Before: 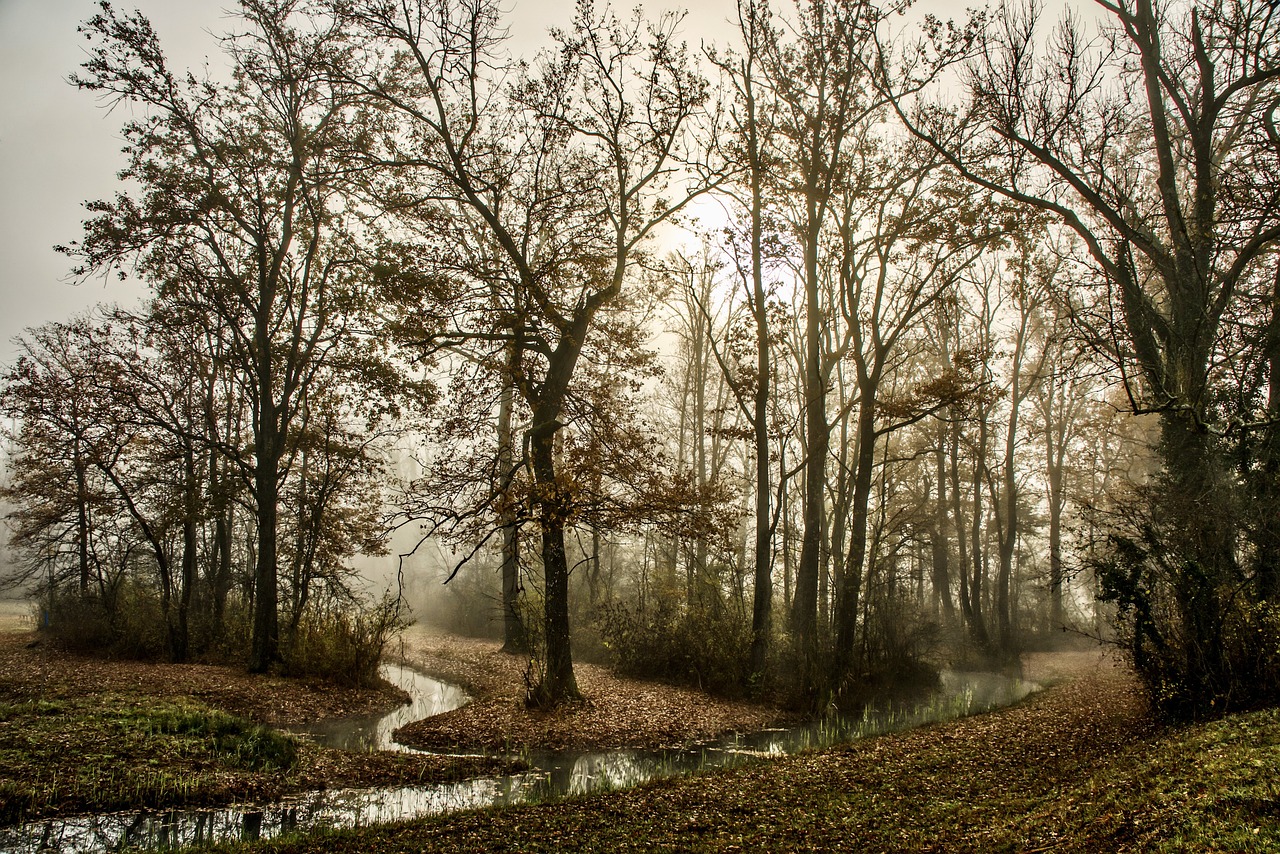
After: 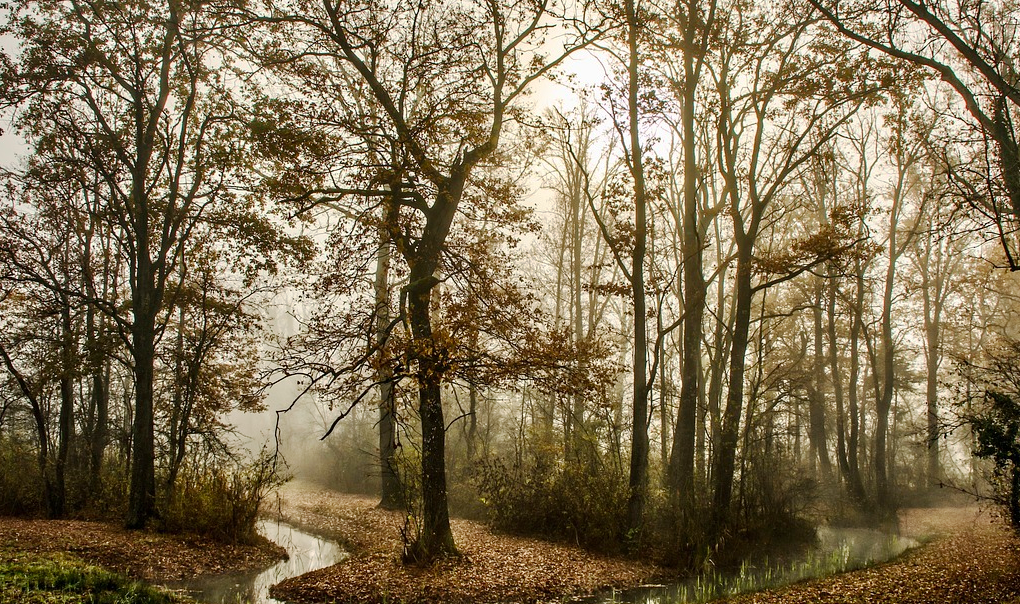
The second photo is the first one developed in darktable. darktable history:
crop: left 9.645%, top 16.885%, right 10.621%, bottom 12.312%
base curve: curves: ch0 [(0, 0) (0.262, 0.32) (0.722, 0.705) (1, 1)], preserve colors none
